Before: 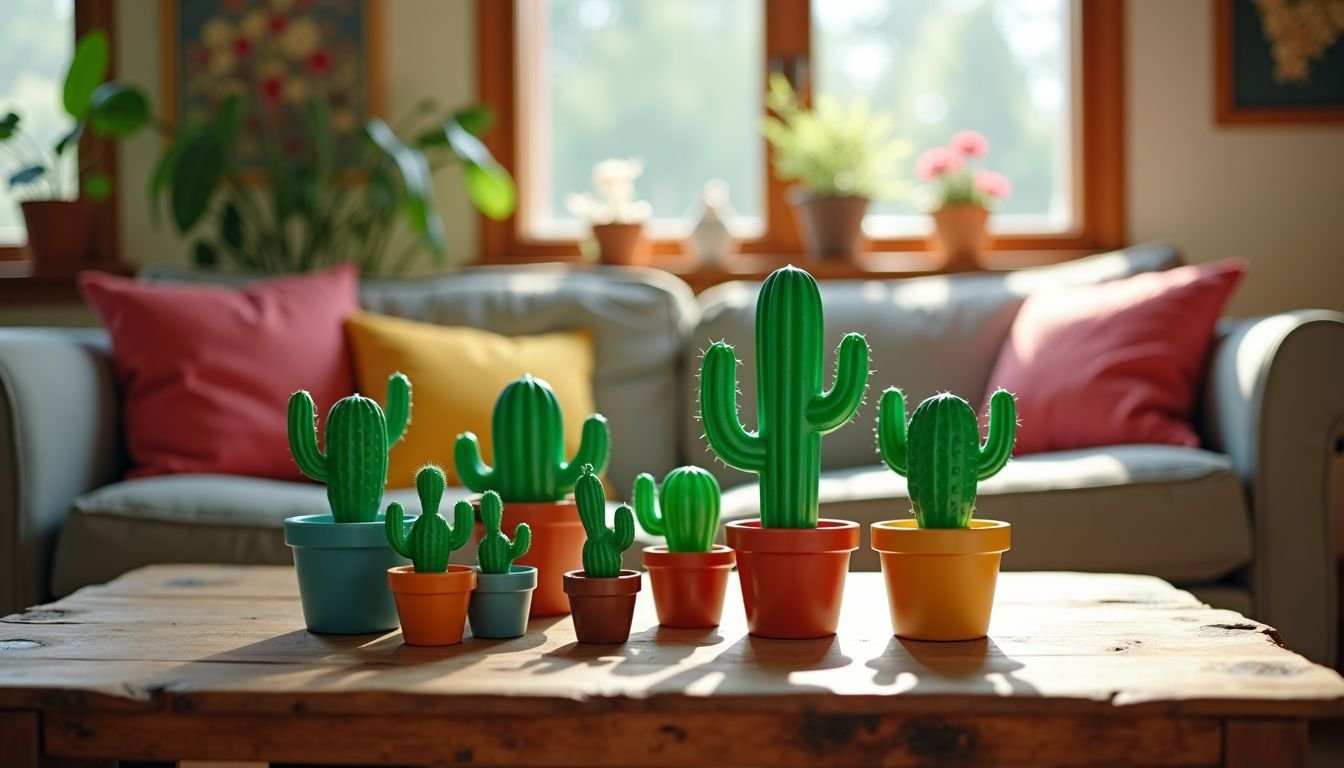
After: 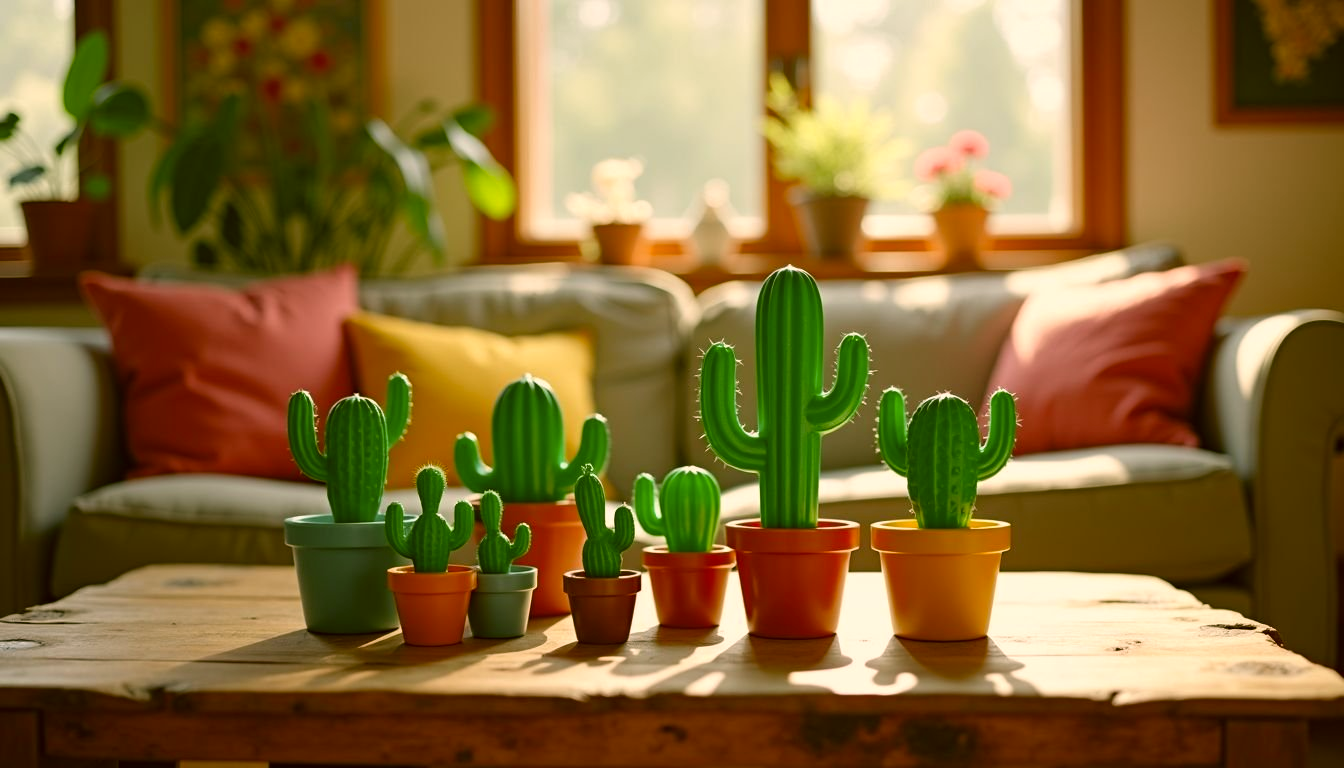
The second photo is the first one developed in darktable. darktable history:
color correction: highlights a* 8.9, highlights b* 15.65, shadows a* -0.503, shadows b* 27.05
